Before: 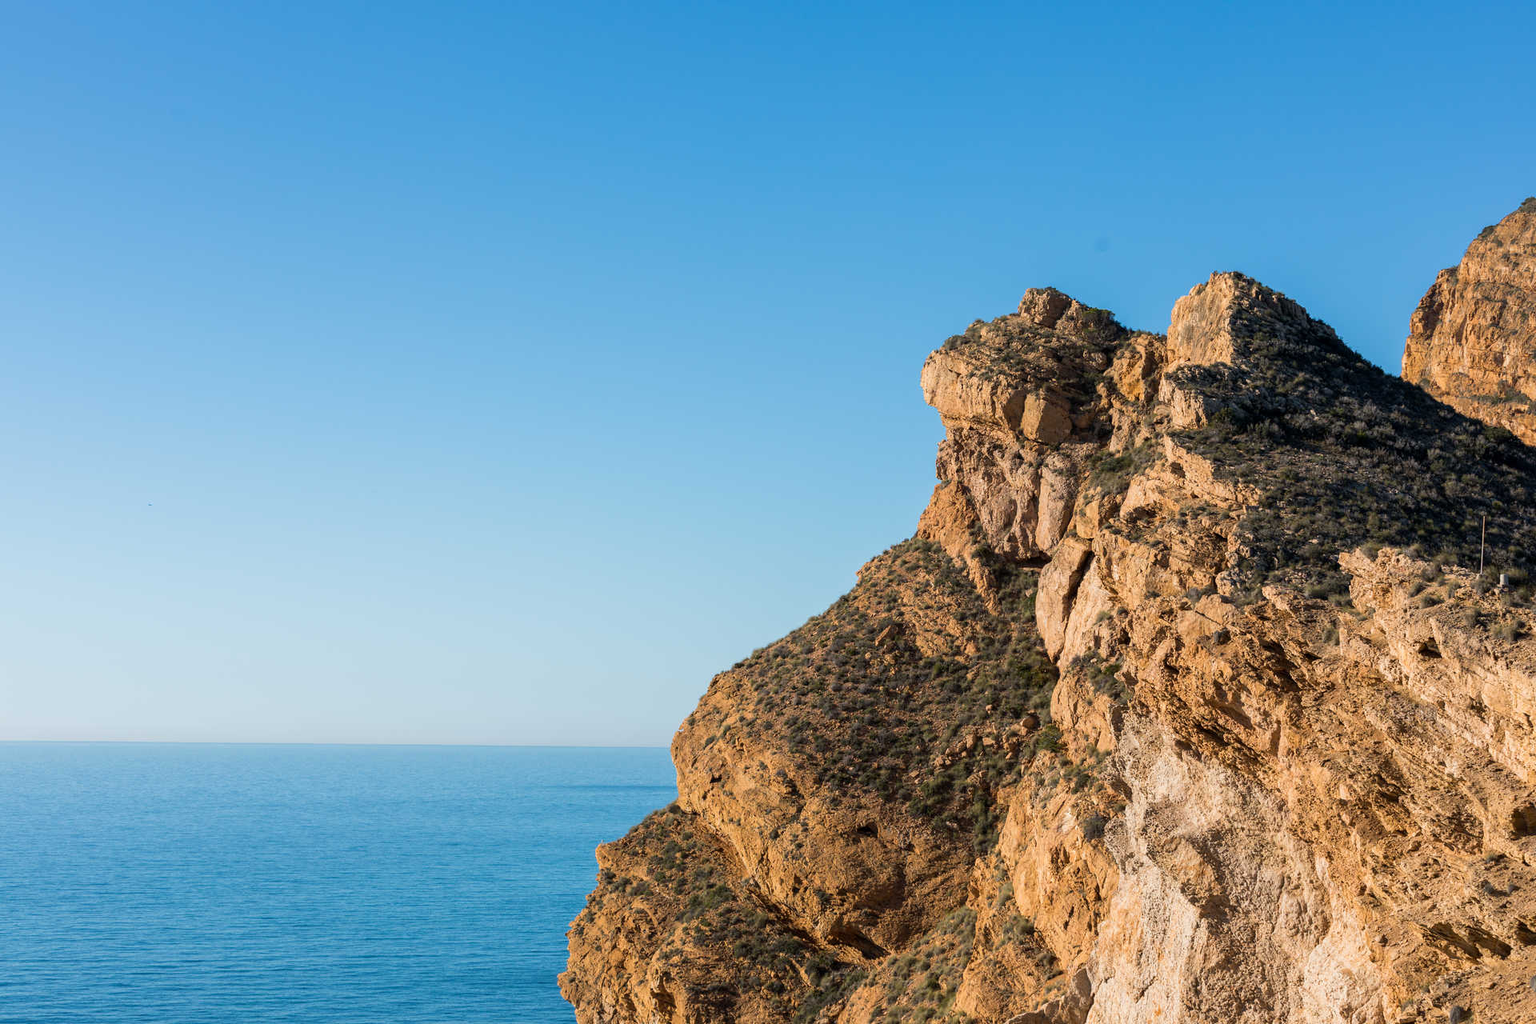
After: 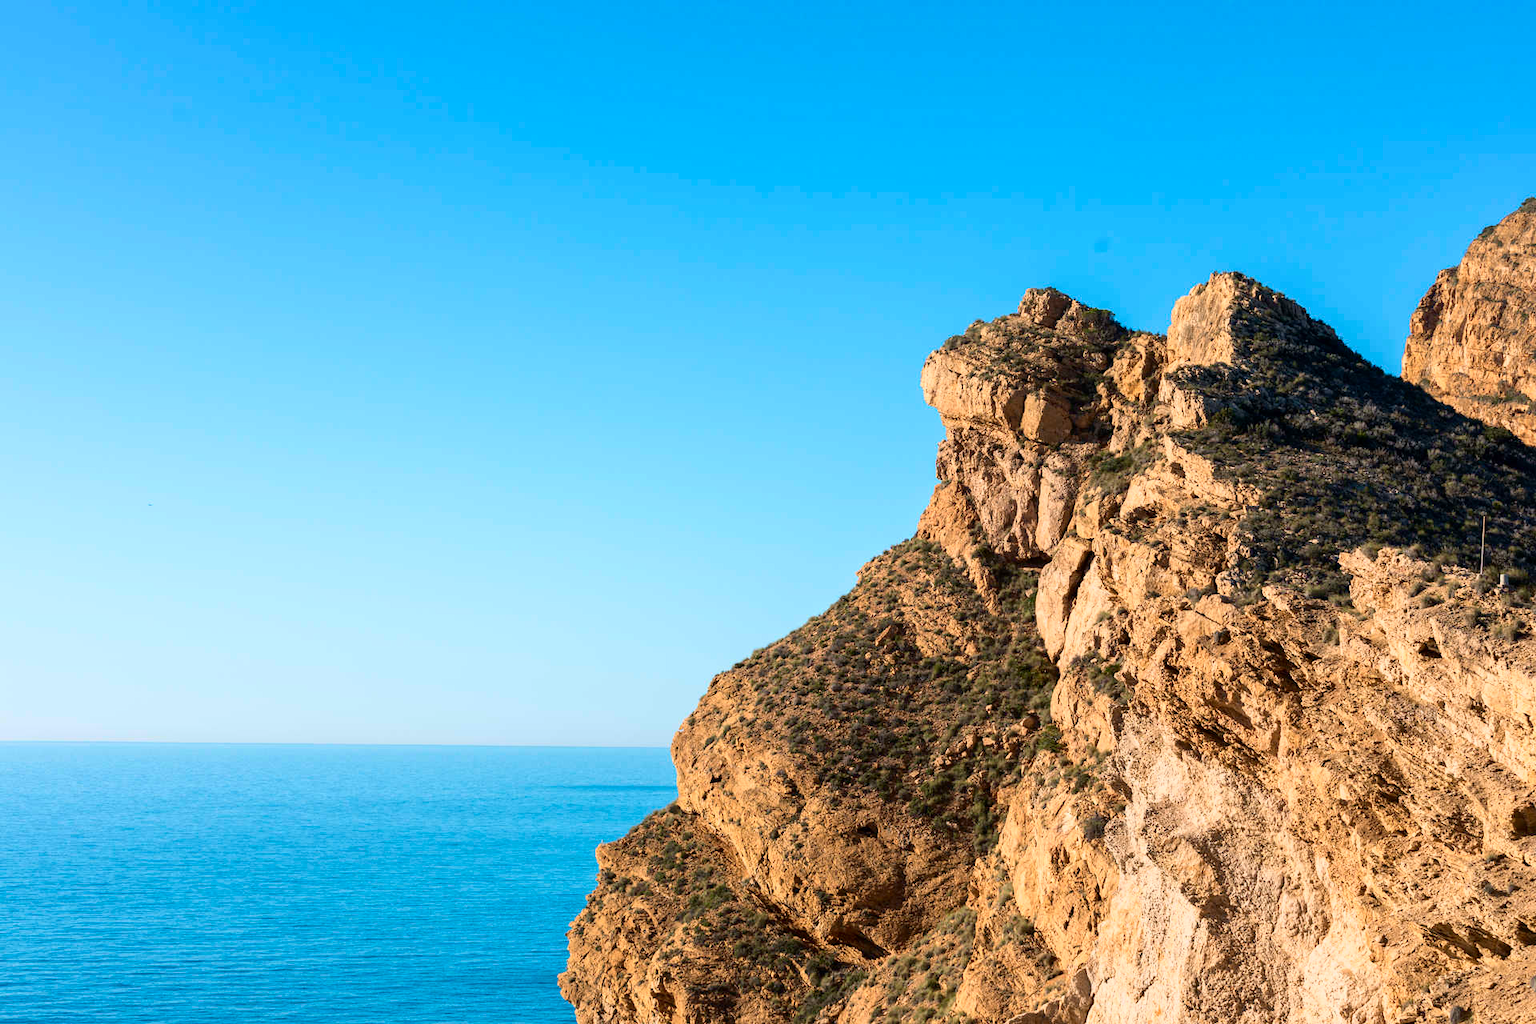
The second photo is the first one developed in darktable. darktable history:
color zones: curves: ch0 [(0, 0.5) (0.143, 0.52) (0.286, 0.5) (0.429, 0.5) (0.571, 0.5) (0.714, 0.5) (0.857, 0.5) (1, 0.5)]; ch1 [(0, 0.489) (0.155, 0.45) (0.286, 0.466) (0.429, 0.5) (0.571, 0.5) (0.714, 0.5) (0.857, 0.5) (1, 0.489)]
tone curve: curves: ch0 [(0, 0) (0.091, 0.077) (0.517, 0.574) (0.745, 0.82) (0.844, 0.908) (0.909, 0.942) (1, 0.973)]; ch1 [(0, 0) (0.437, 0.404) (0.5, 0.5) (0.534, 0.554) (0.58, 0.603) (0.616, 0.649) (1, 1)]; ch2 [(0, 0) (0.442, 0.415) (0.5, 0.5) (0.535, 0.557) (0.585, 0.62) (1, 1)], color space Lab, independent channels, preserve colors none
